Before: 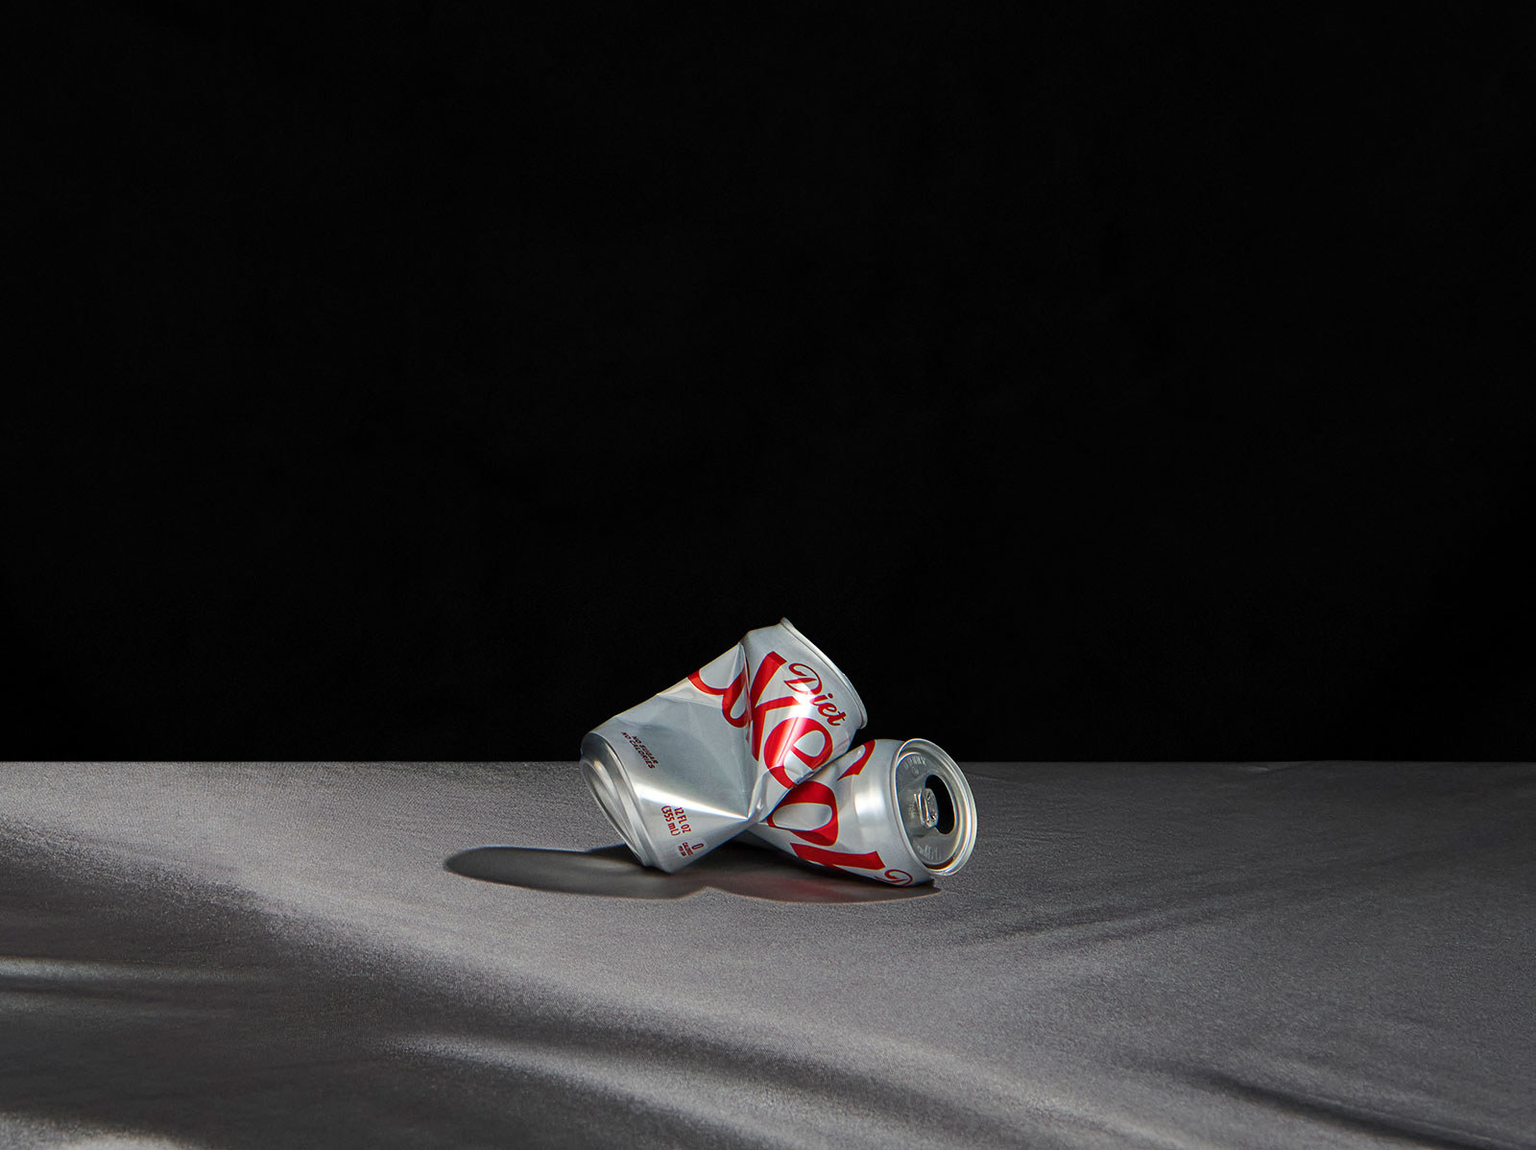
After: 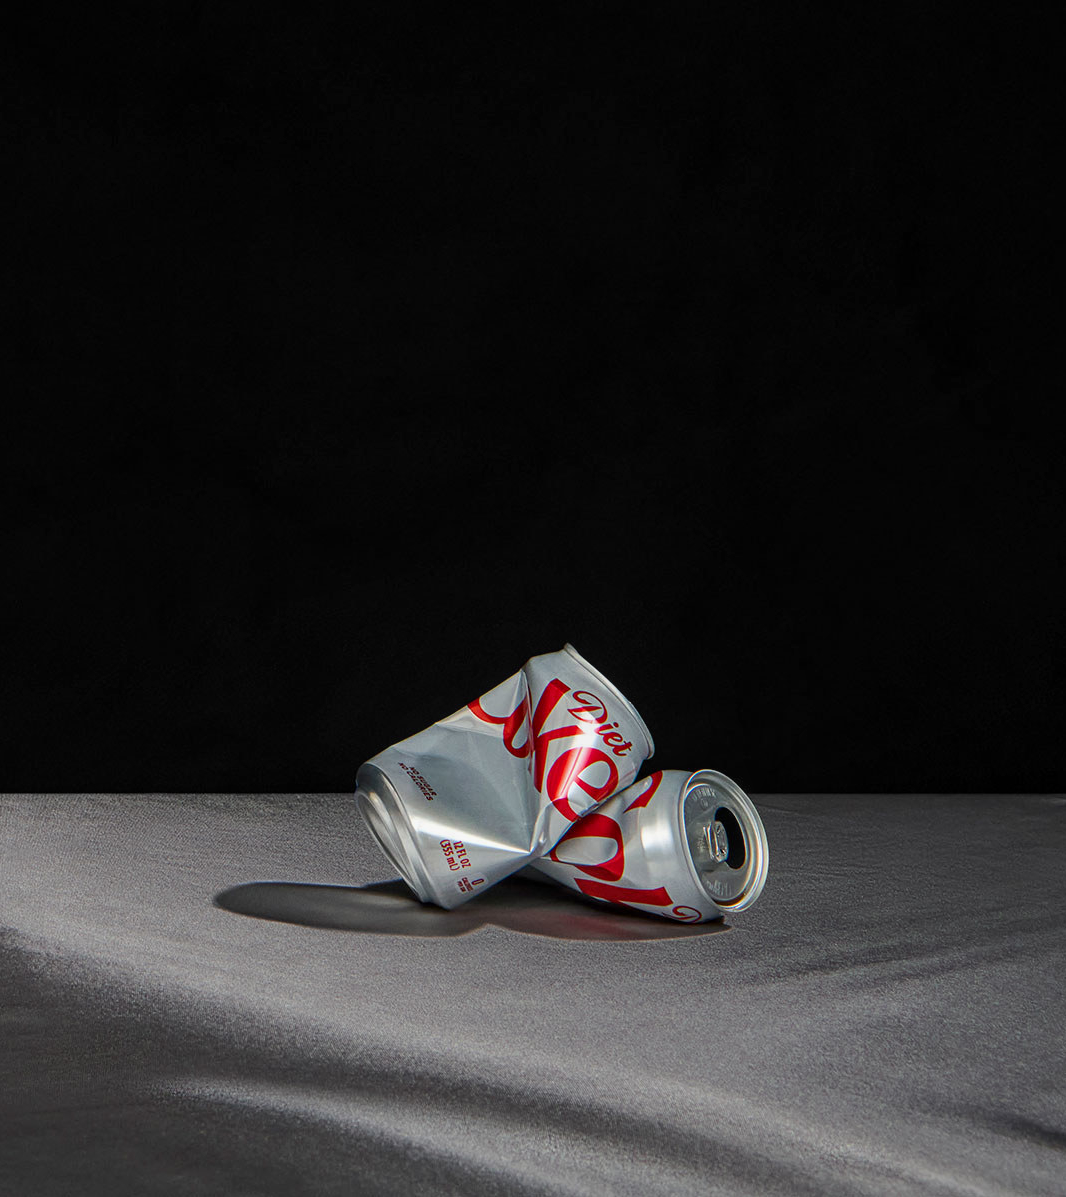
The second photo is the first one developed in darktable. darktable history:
crop and rotate: left 15.589%, right 17.735%
local contrast: detail 110%
